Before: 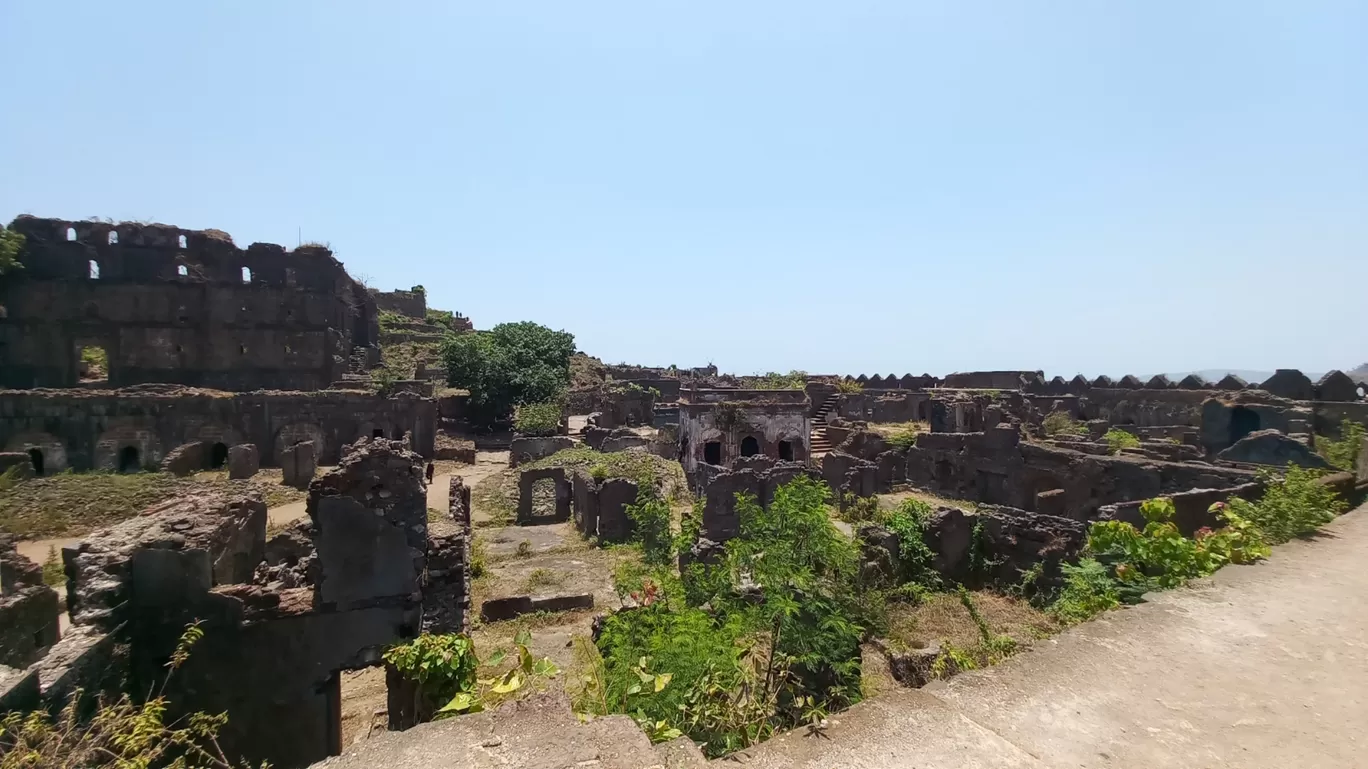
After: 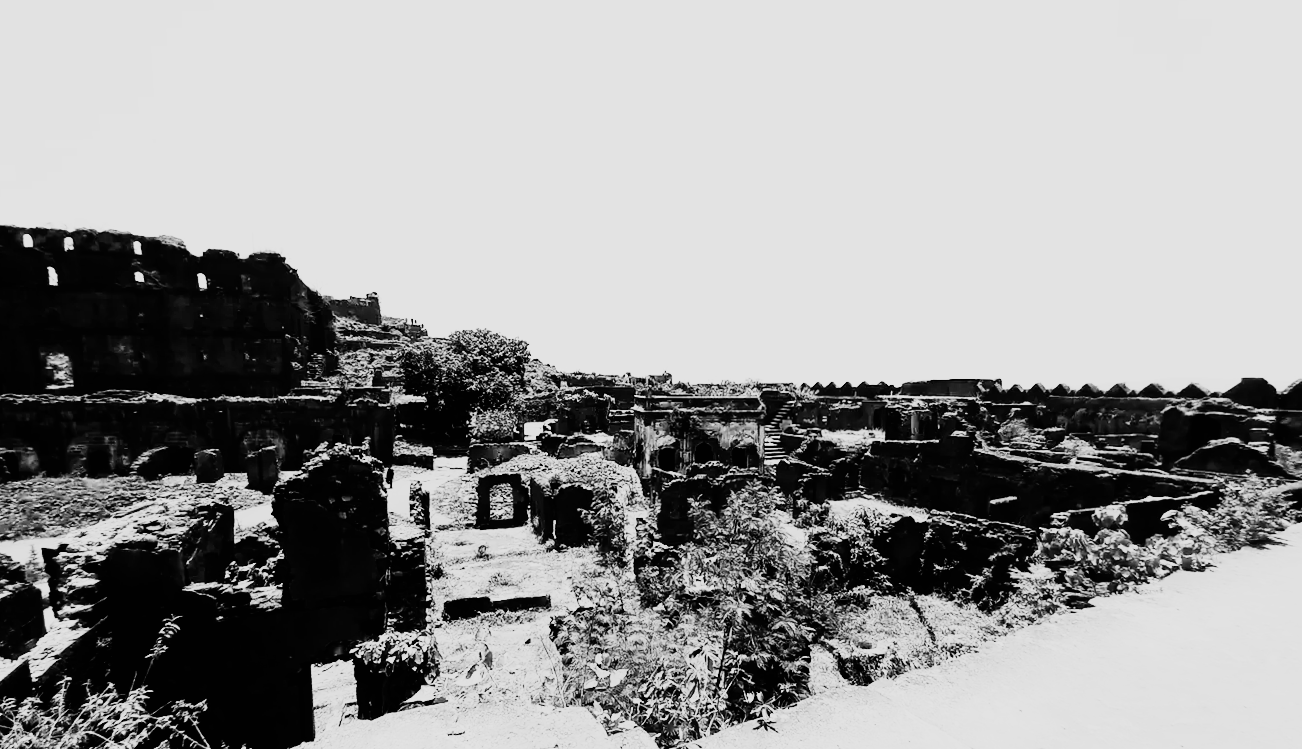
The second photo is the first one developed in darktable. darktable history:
monochrome: a 16.01, b -2.65, highlights 0.52
sigmoid: contrast 1.8, skew -0.2, preserve hue 0%, red attenuation 0.1, red rotation 0.035, green attenuation 0.1, green rotation -0.017, blue attenuation 0.15, blue rotation -0.052, base primaries Rec2020
rotate and perspective: rotation 0.074°, lens shift (vertical) 0.096, lens shift (horizontal) -0.041, crop left 0.043, crop right 0.952, crop top 0.024, crop bottom 0.979
rgb curve: curves: ch0 [(0, 0) (0.21, 0.15) (0.24, 0.21) (0.5, 0.75) (0.75, 0.96) (0.89, 0.99) (1, 1)]; ch1 [(0, 0.02) (0.21, 0.13) (0.25, 0.2) (0.5, 0.67) (0.75, 0.9) (0.89, 0.97) (1, 1)]; ch2 [(0, 0.02) (0.21, 0.13) (0.25, 0.2) (0.5, 0.67) (0.75, 0.9) (0.89, 0.97) (1, 1)], compensate middle gray true
